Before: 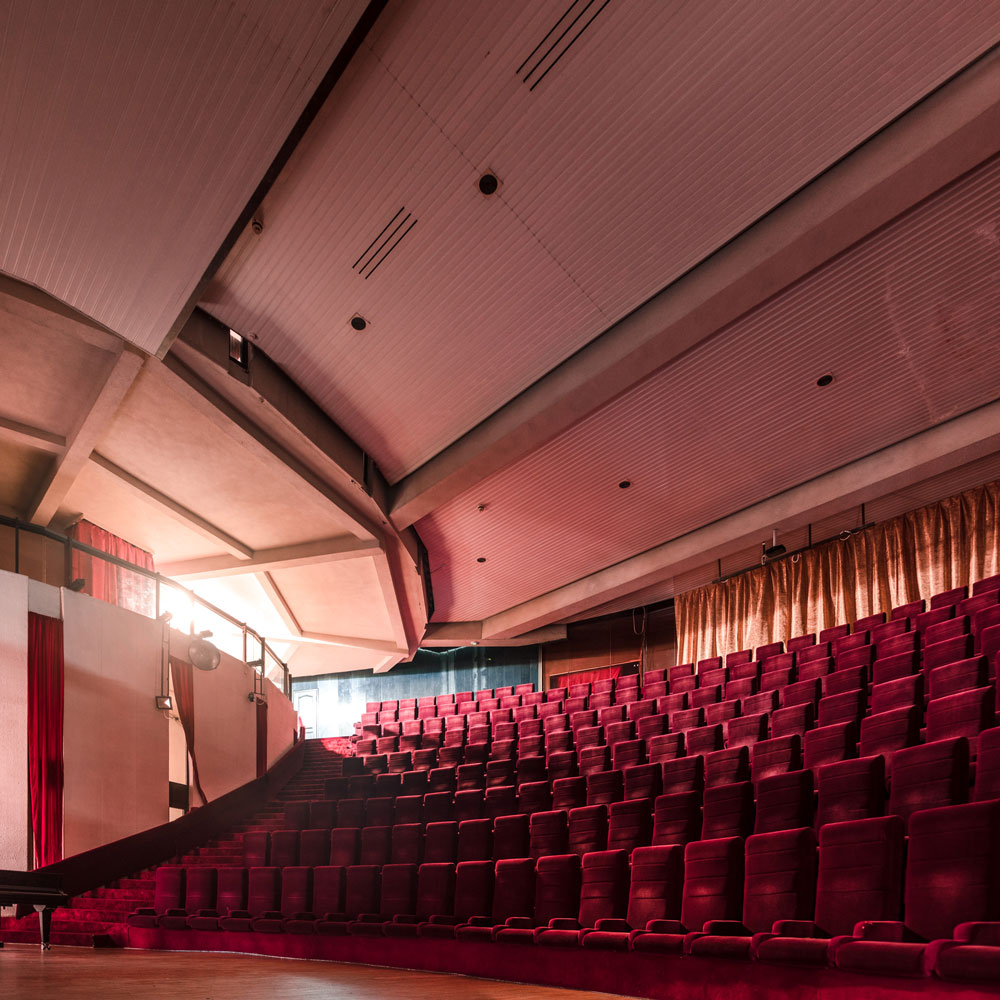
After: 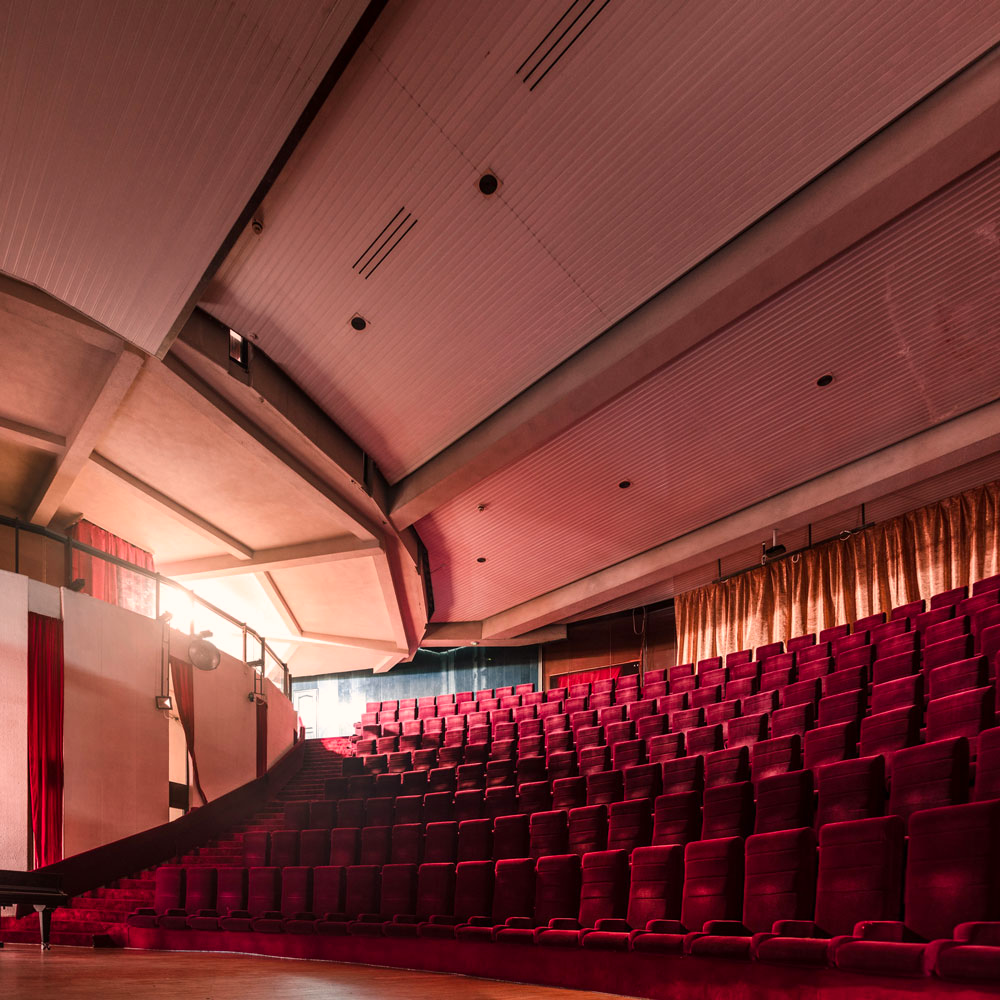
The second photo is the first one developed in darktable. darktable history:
color correction: highlights a* 3.8, highlights b* 5.11
contrast brightness saturation: contrast 0.04, saturation 0.074
